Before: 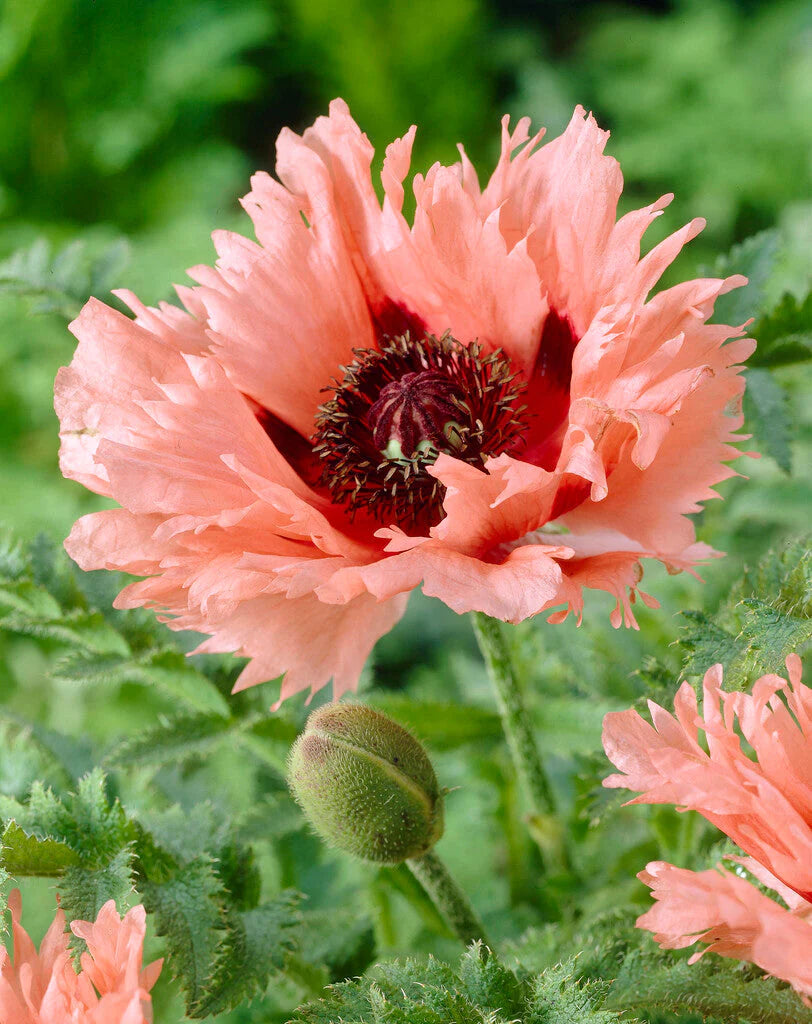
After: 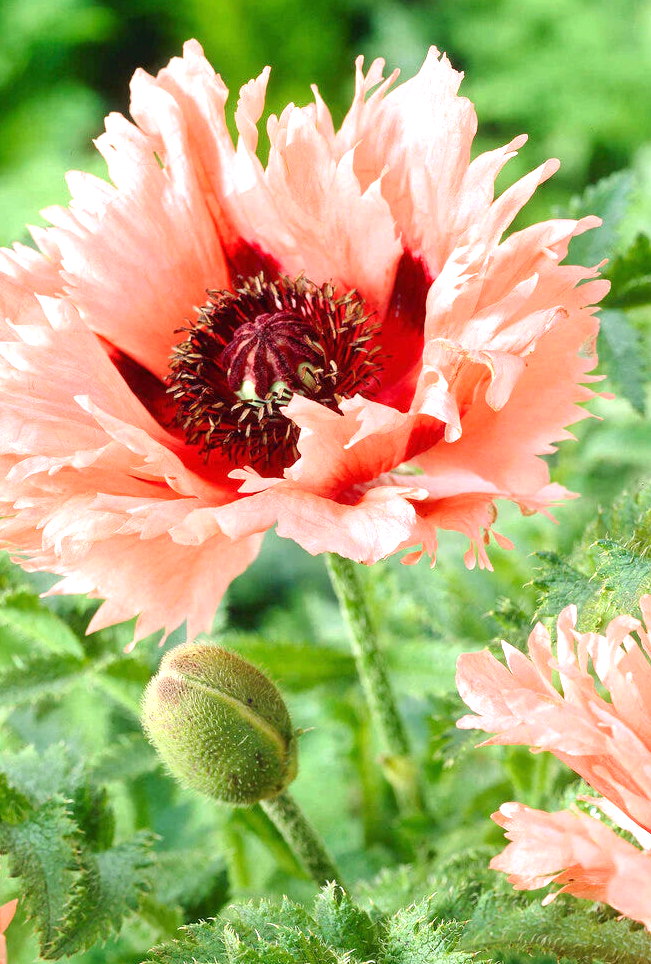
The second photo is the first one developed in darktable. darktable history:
exposure: black level correction 0, exposure 0.897 EV, compensate exposure bias true, compensate highlight preservation false
crop and rotate: left 18.022%, top 5.844%, right 1.766%
